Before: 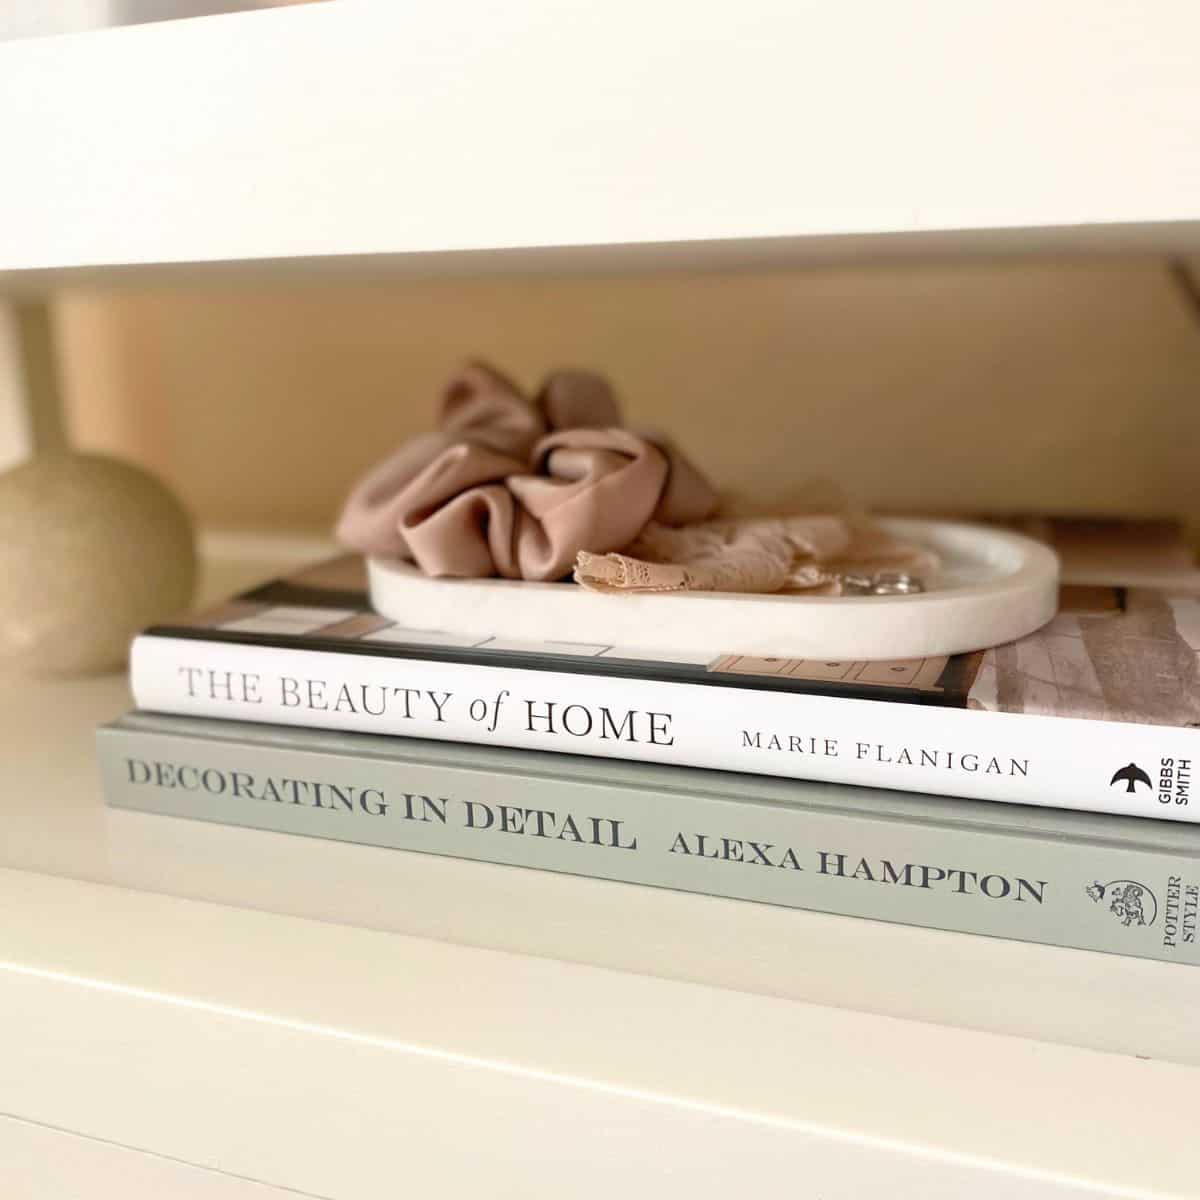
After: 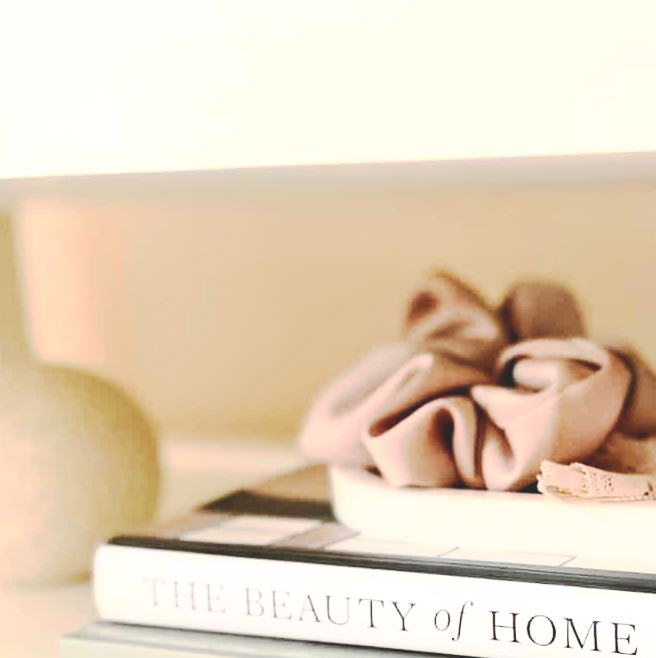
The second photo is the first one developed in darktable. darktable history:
exposure: exposure 0.081 EV, compensate highlight preservation false
contrast brightness saturation: contrast 0.39, brightness 0.53
tone curve: curves: ch0 [(0, 0) (0.003, 0.15) (0.011, 0.151) (0.025, 0.15) (0.044, 0.15) (0.069, 0.151) (0.1, 0.153) (0.136, 0.16) (0.177, 0.183) (0.224, 0.21) (0.277, 0.253) (0.335, 0.309) (0.399, 0.389) (0.468, 0.479) (0.543, 0.58) (0.623, 0.677) (0.709, 0.747) (0.801, 0.808) (0.898, 0.87) (1, 1)], preserve colors none
crop and rotate: left 3.047%, top 7.509%, right 42.236%, bottom 37.598%
